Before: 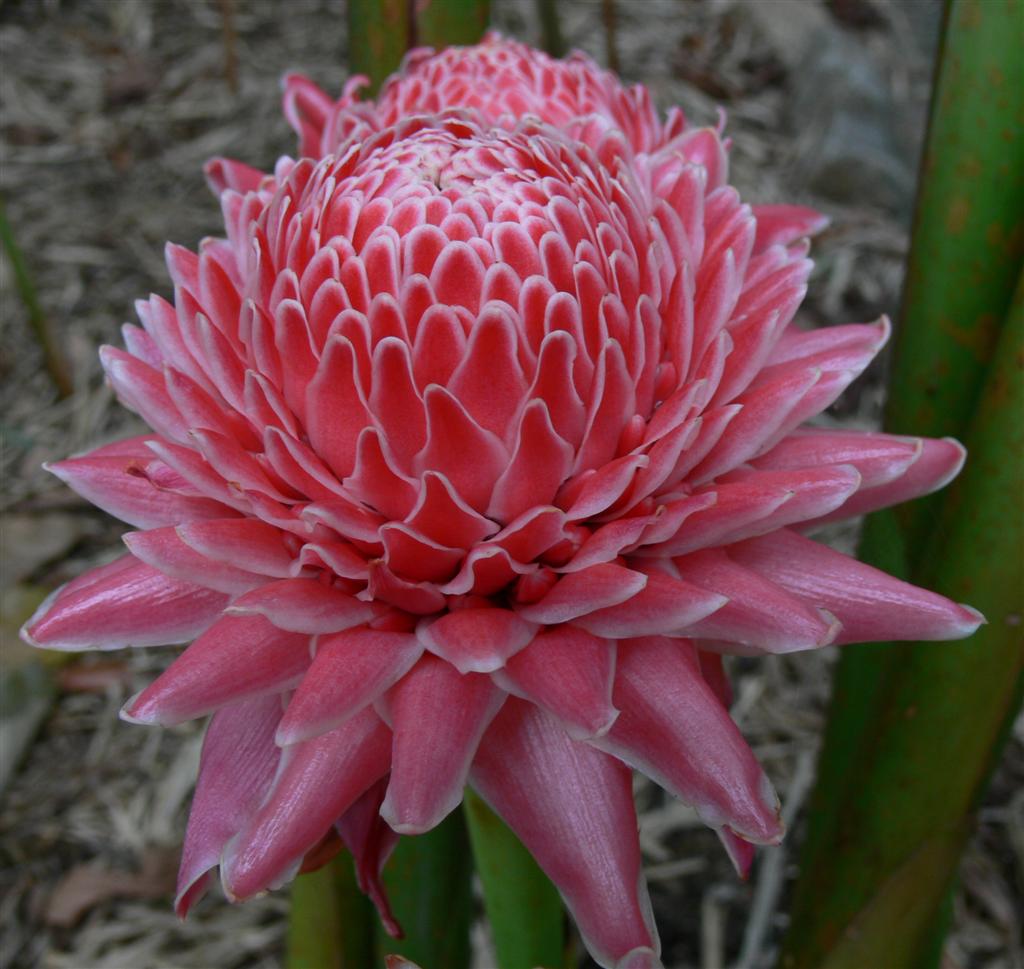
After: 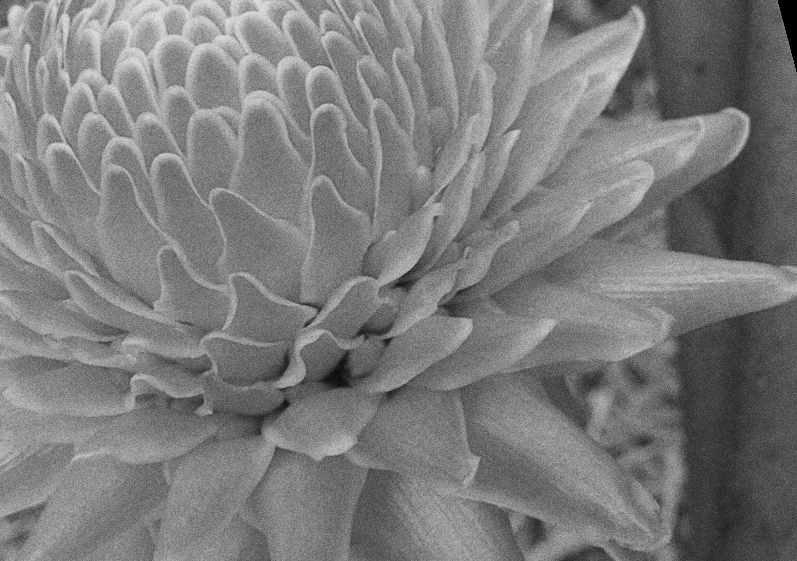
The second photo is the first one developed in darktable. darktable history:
white balance: red 1.029, blue 0.92
monochrome: on, module defaults
crop and rotate: left 17.959%, top 5.771%, right 1.742%
tone equalizer: on, module defaults
contrast brightness saturation: brightness 0.28
rotate and perspective: rotation -14.8°, crop left 0.1, crop right 0.903, crop top 0.25, crop bottom 0.748
grain: coarseness 0.09 ISO, strength 40%
